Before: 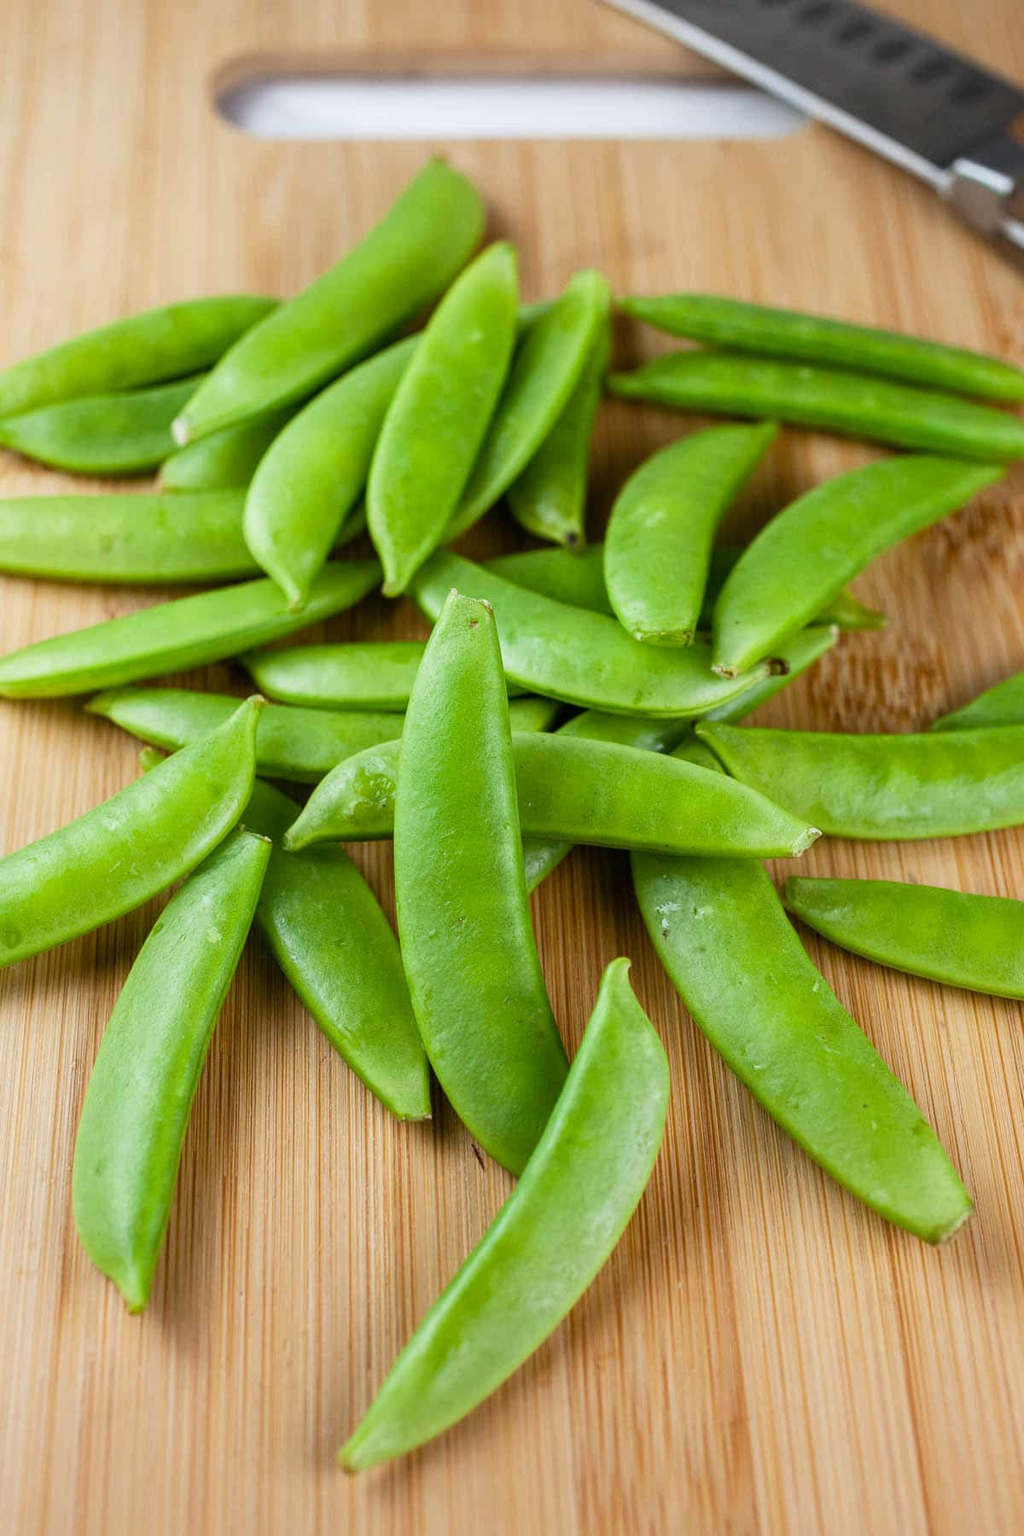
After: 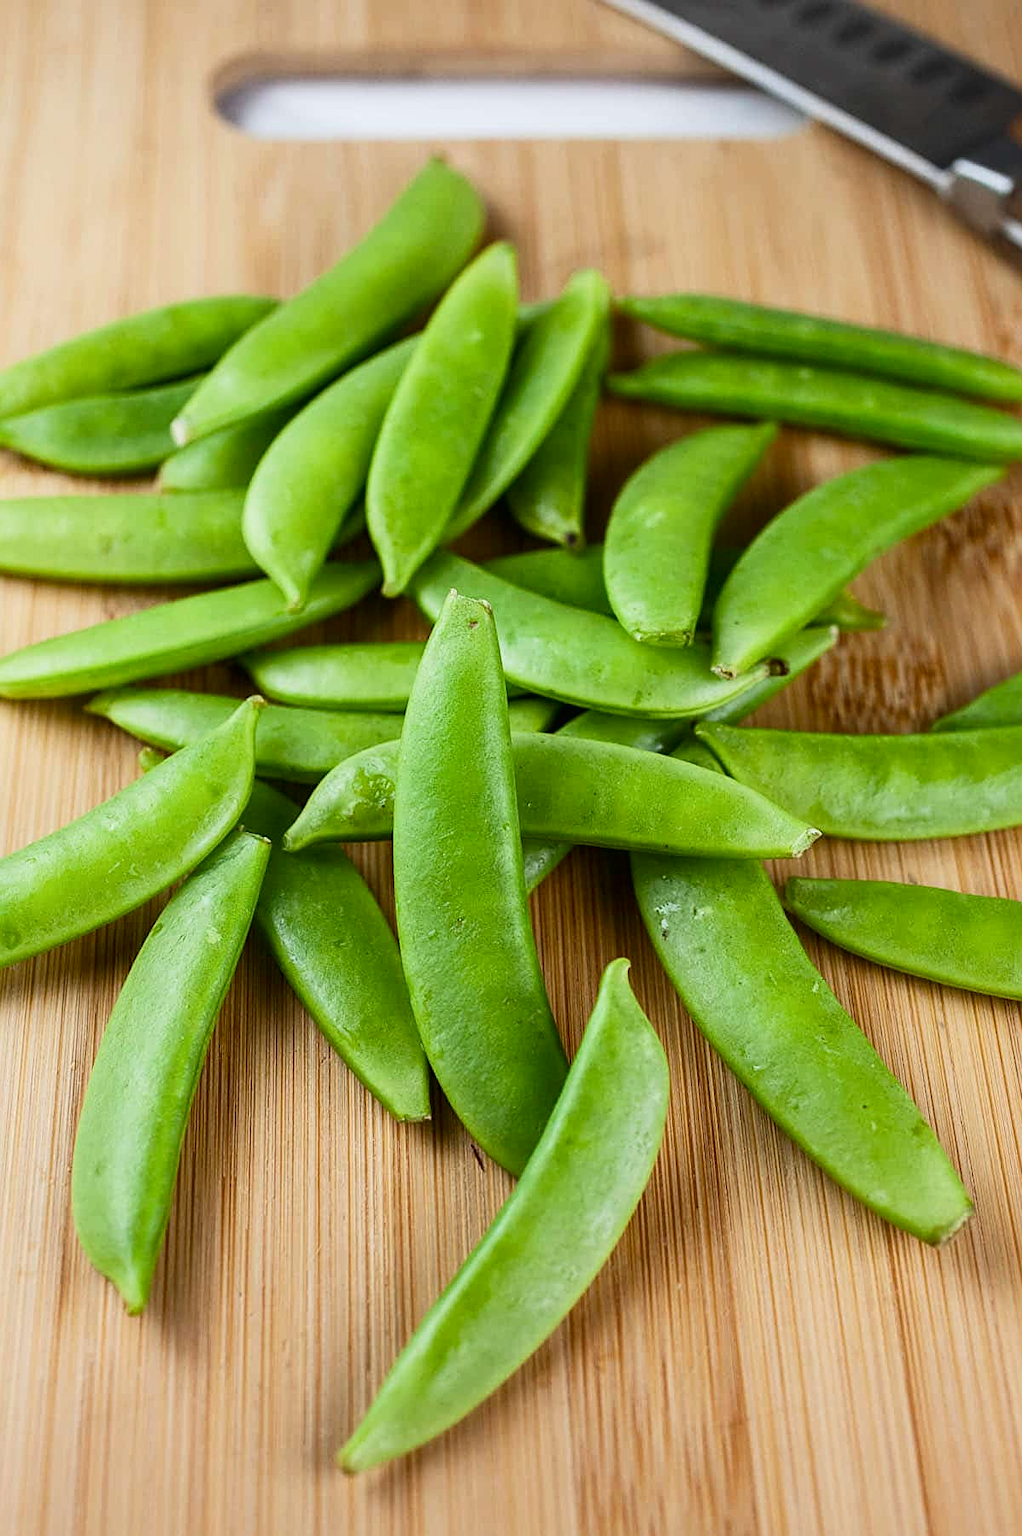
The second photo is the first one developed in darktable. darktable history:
crop: left 0.128%
sharpen: amount 0.468
tone equalizer: edges refinement/feathering 500, mask exposure compensation -1.24 EV, preserve details no
tone curve: curves: ch0 [(0.016, 0.011) (0.204, 0.146) (0.515, 0.476) (0.78, 0.795) (1, 0.981)], color space Lab, independent channels, preserve colors none
